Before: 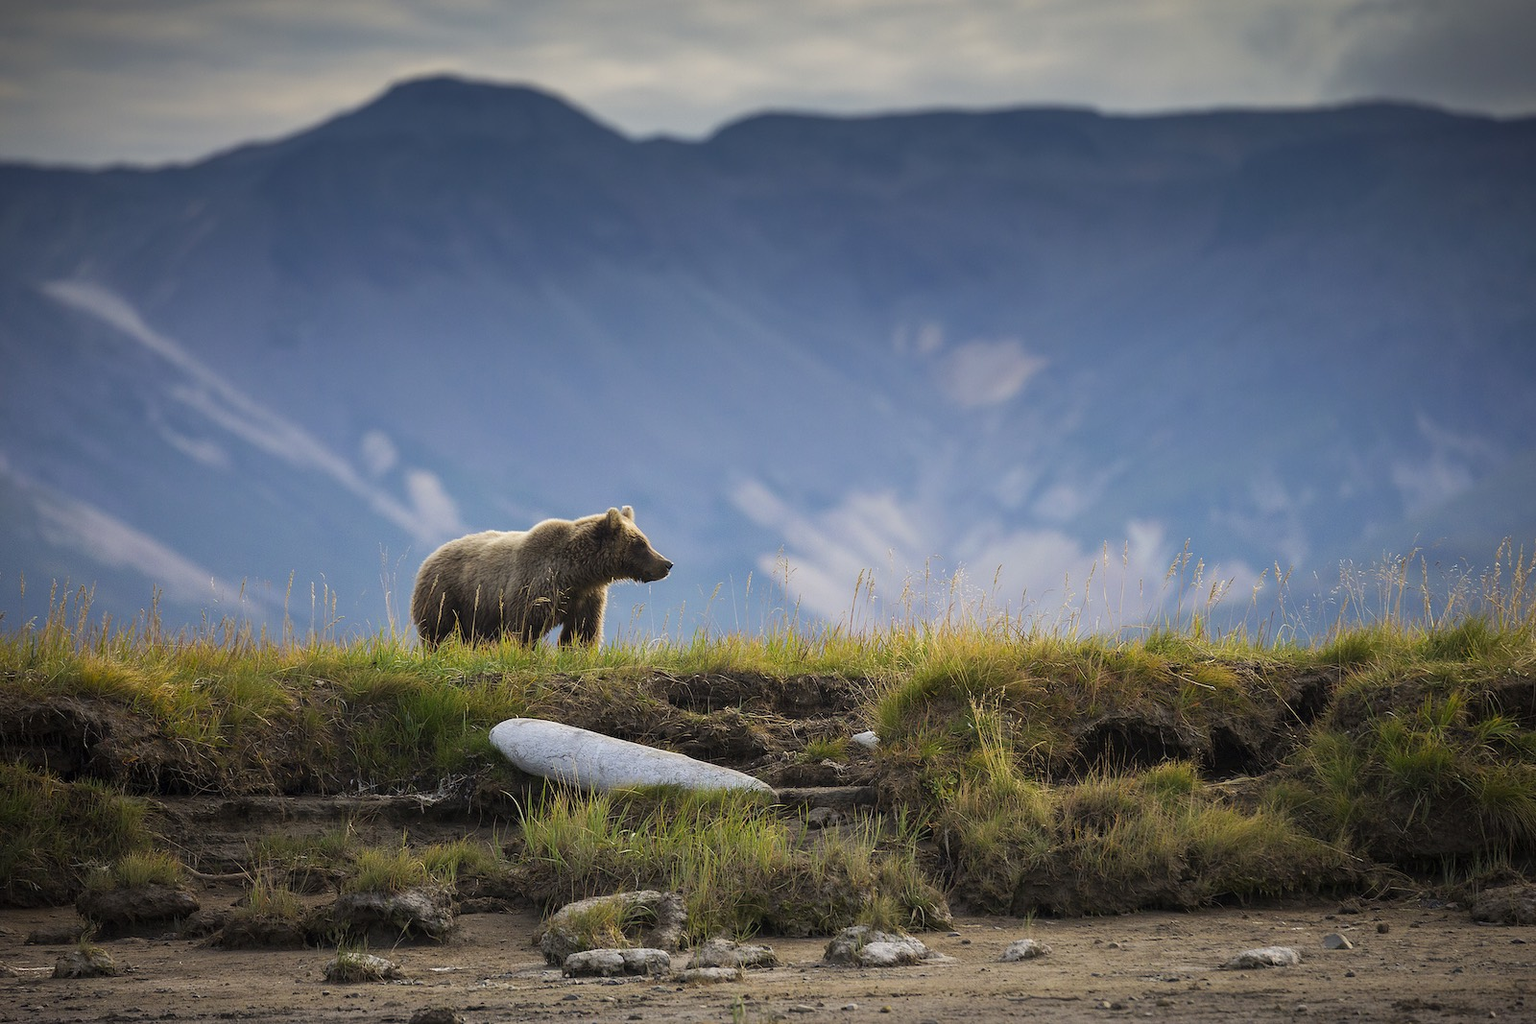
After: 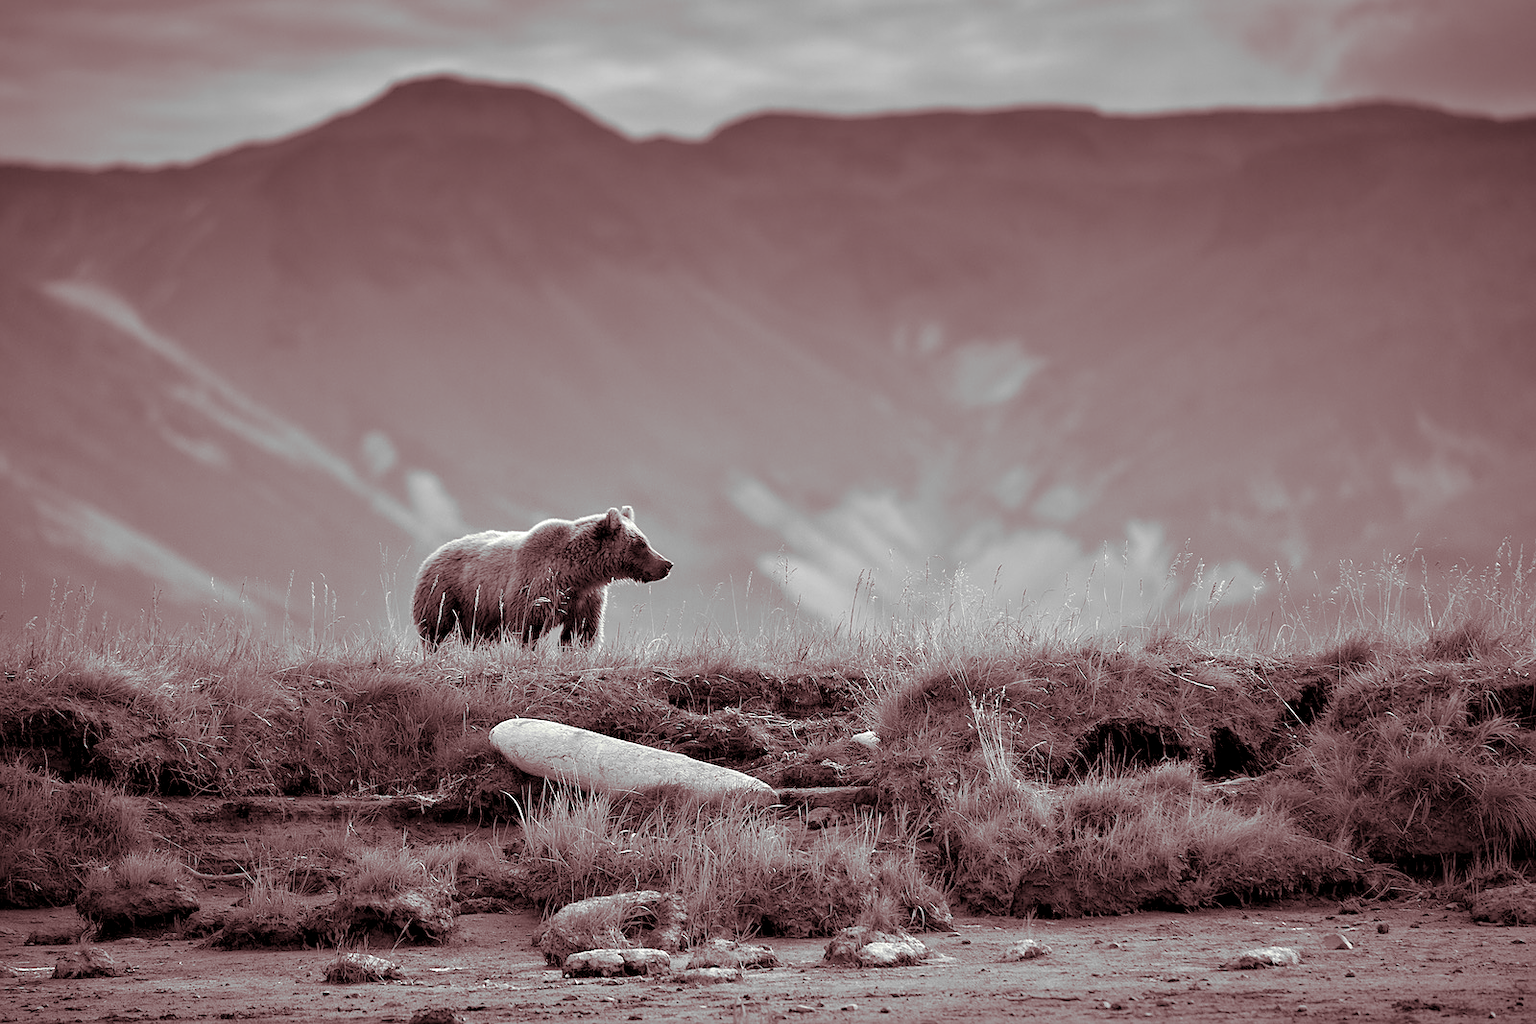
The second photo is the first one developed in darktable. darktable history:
monochrome: a 32, b 64, size 2.3
tone curve: curves: ch0 [(0, 0) (0.004, 0.008) (0.077, 0.156) (0.169, 0.29) (0.774, 0.774) (1, 1)], color space Lab, linked channels, preserve colors none
split-toning: on, module defaults | blend: blend mode overlay, opacity 85%; mask: uniform (no mask)
sharpen: on, module defaults
contrast equalizer: y [[0.513, 0.565, 0.608, 0.562, 0.512, 0.5], [0.5 ×6], [0.5, 0.5, 0.5, 0.528, 0.598, 0.658], [0 ×6], [0 ×6]]
